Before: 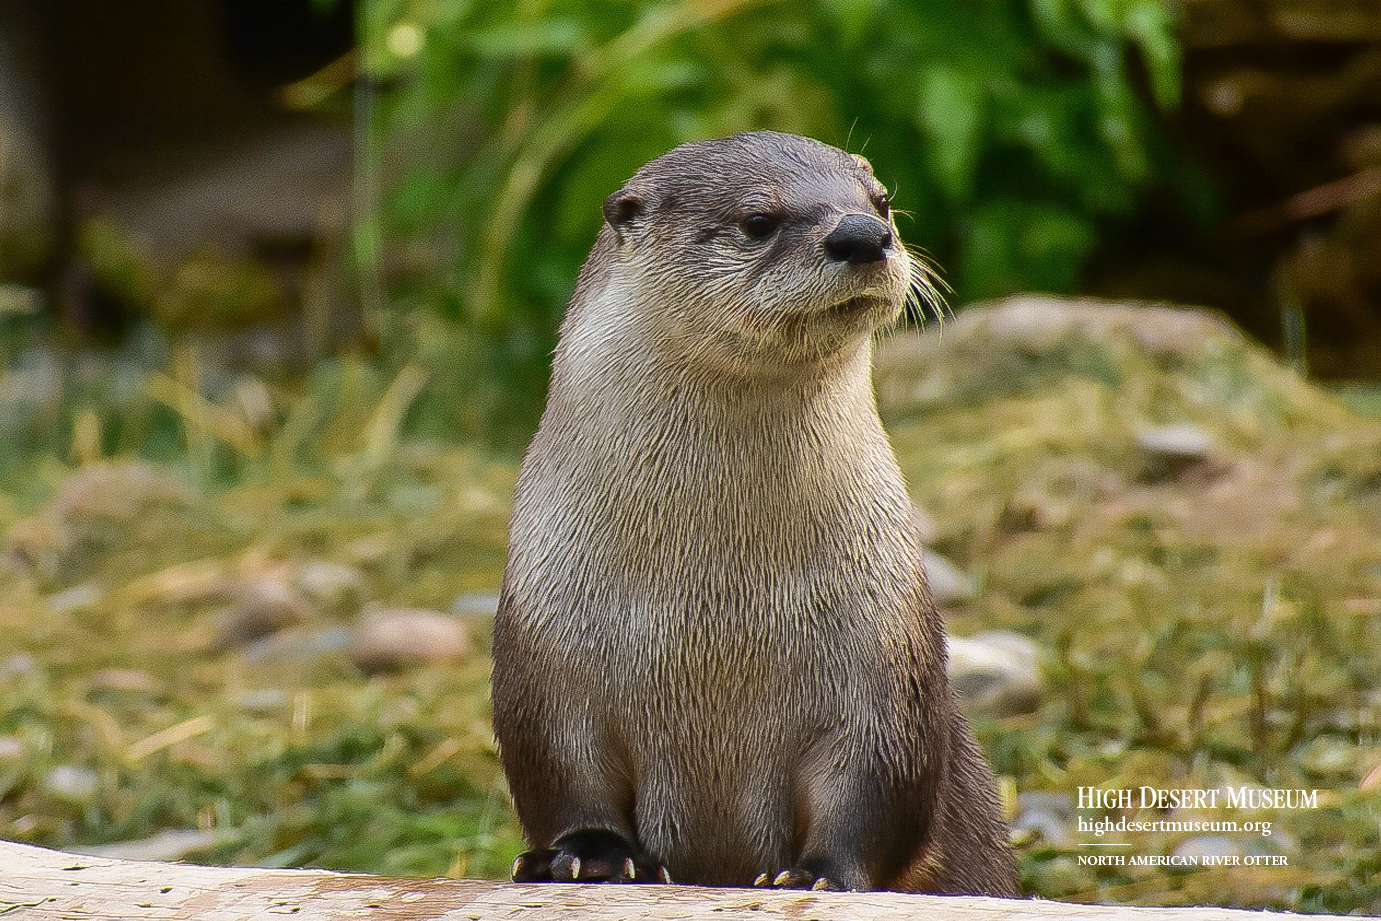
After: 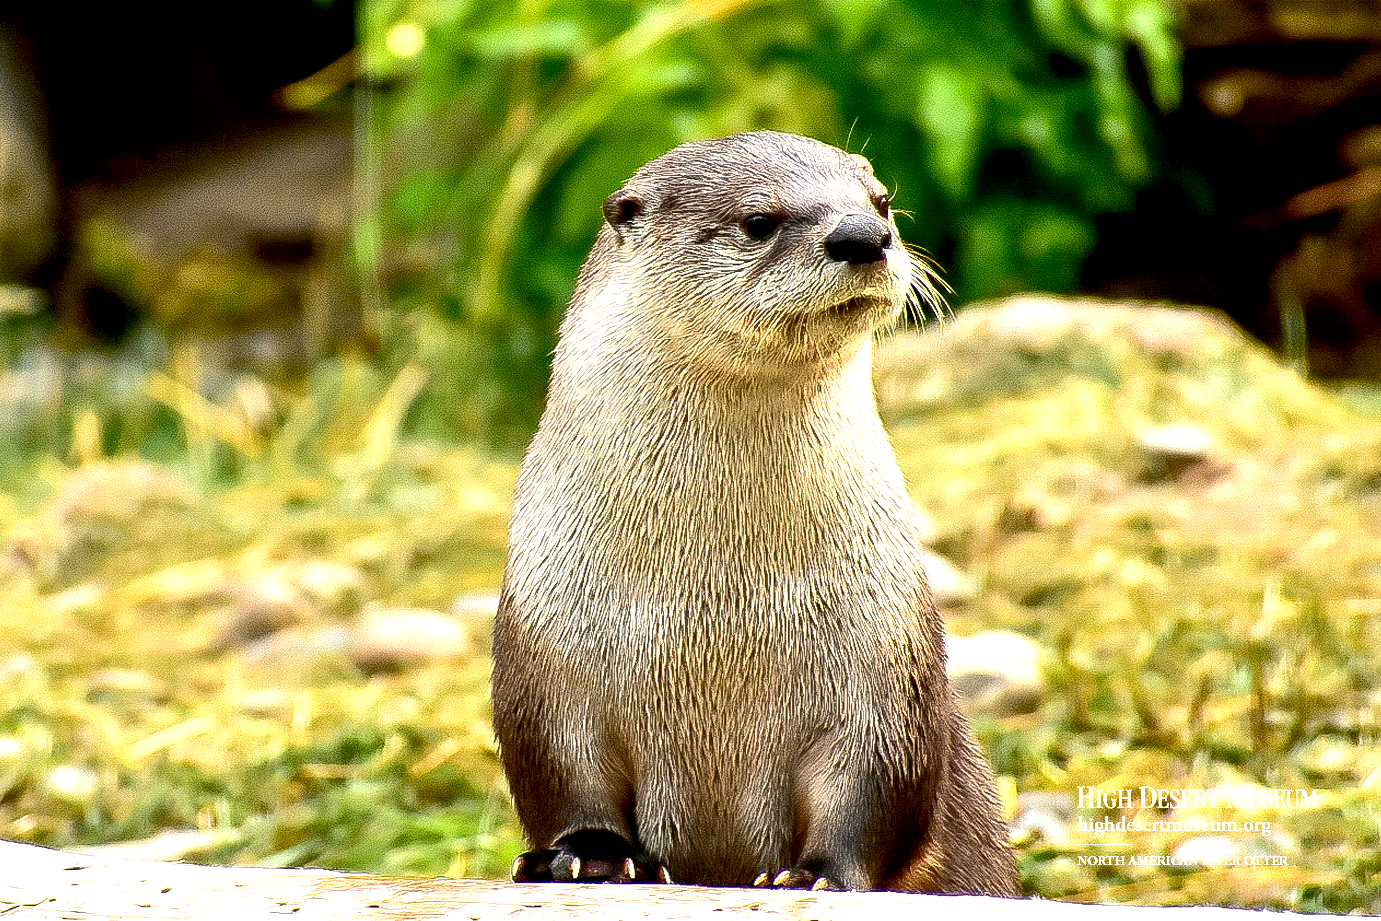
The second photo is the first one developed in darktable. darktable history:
tone equalizer: -8 EV -0.417 EV, -7 EV -0.389 EV, -6 EV -0.333 EV, -5 EV -0.222 EV, -3 EV 0.222 EV, -2 EV 0.333 EV, -1 EV 0.389 EV, +0 EV 0.417 EV, edges refinement/feathering 500, mask exposure compensation -1.25 EV, preserve details no
exposure: black level correction 0.011, exposure 1.088 EV, compensate exposure bias true, compensate highlight preservation false
white balance: red 1.029, blue 0.92
